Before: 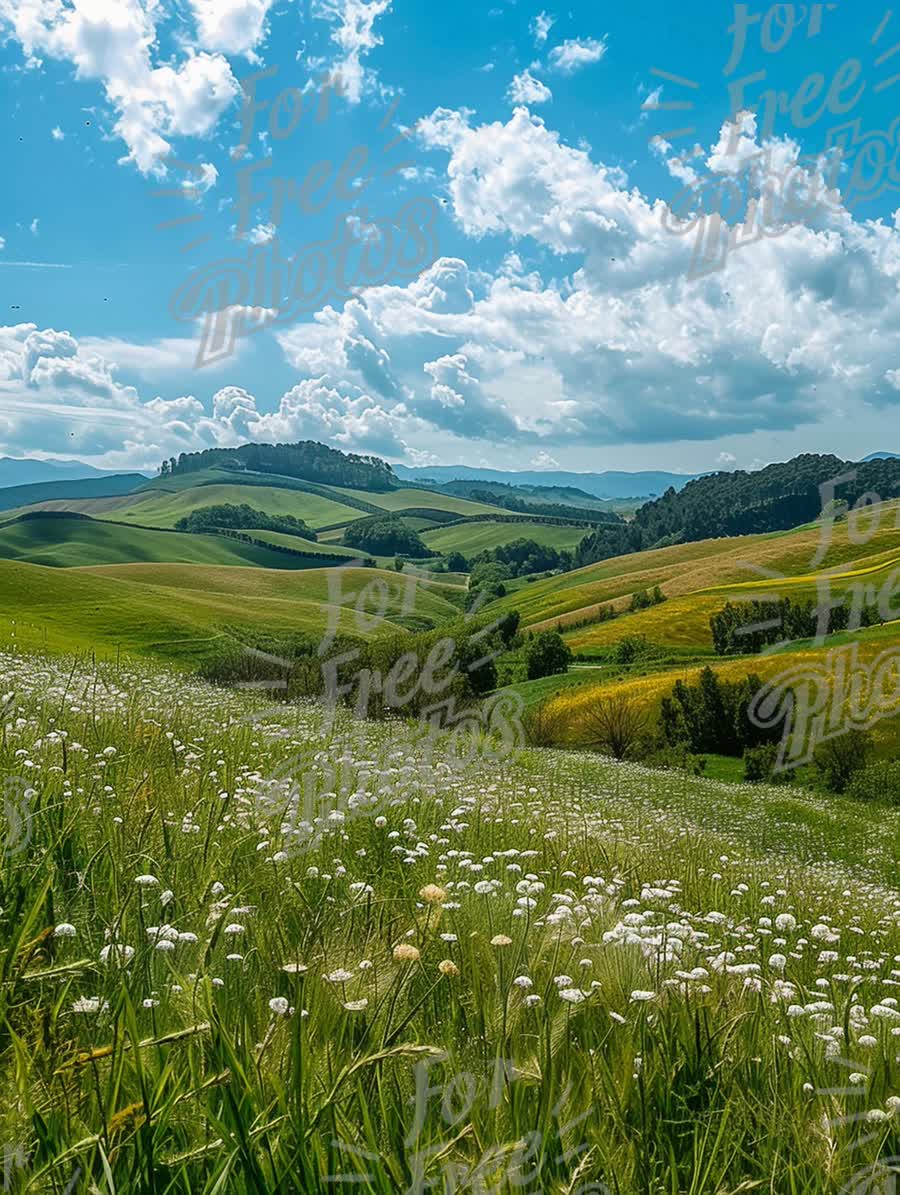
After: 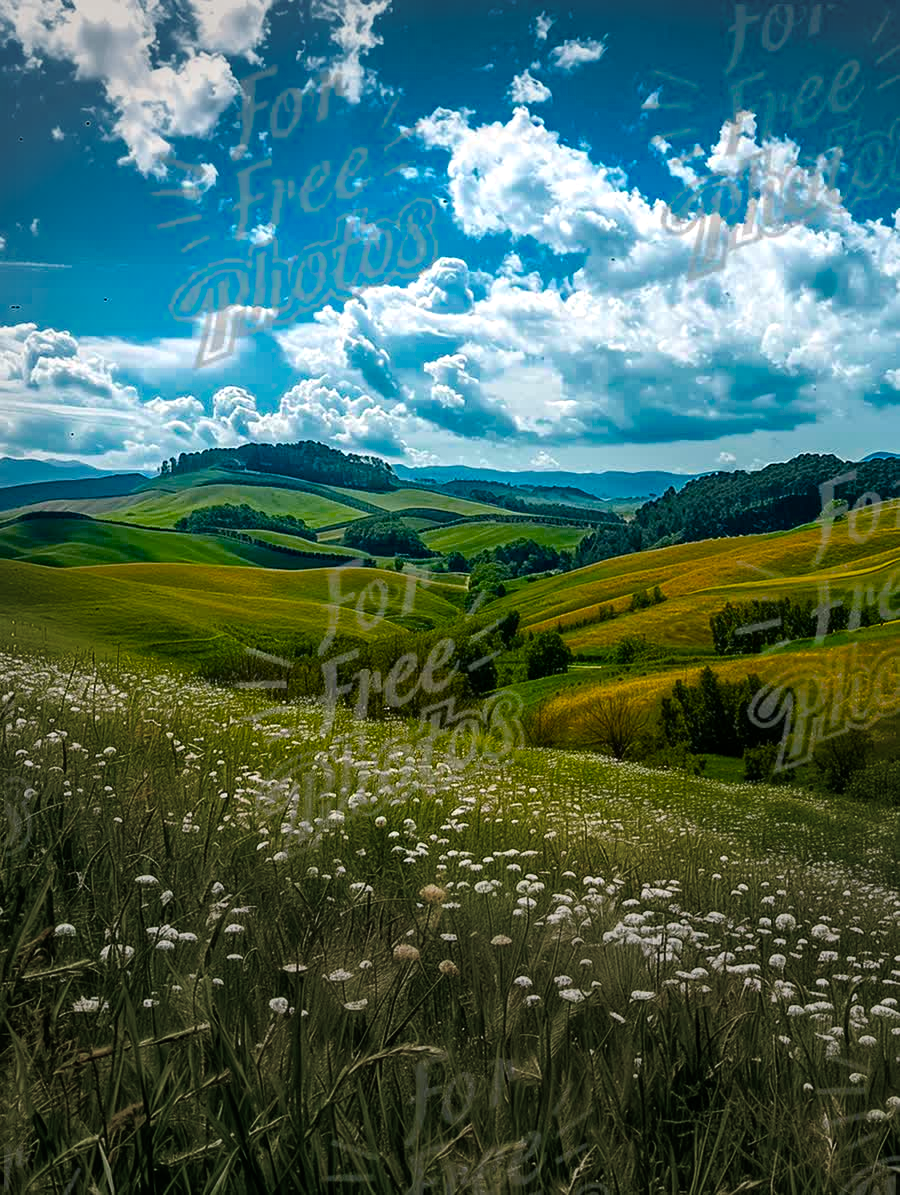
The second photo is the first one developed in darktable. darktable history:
vignetting: fall-off start 70.62%, center (0.218, -0.241), width/height ratio 1.333
haze removal: compatibility mode true, adaptive false
color balance rgb: highlights gain › chroma 1.009%, highlights gain › hue 67.54°, perceptual saturation grading › global saturation 40.554%, global vibrance 9.835%, contrast 15.425%, saturation formula JzAzBz (2021)
